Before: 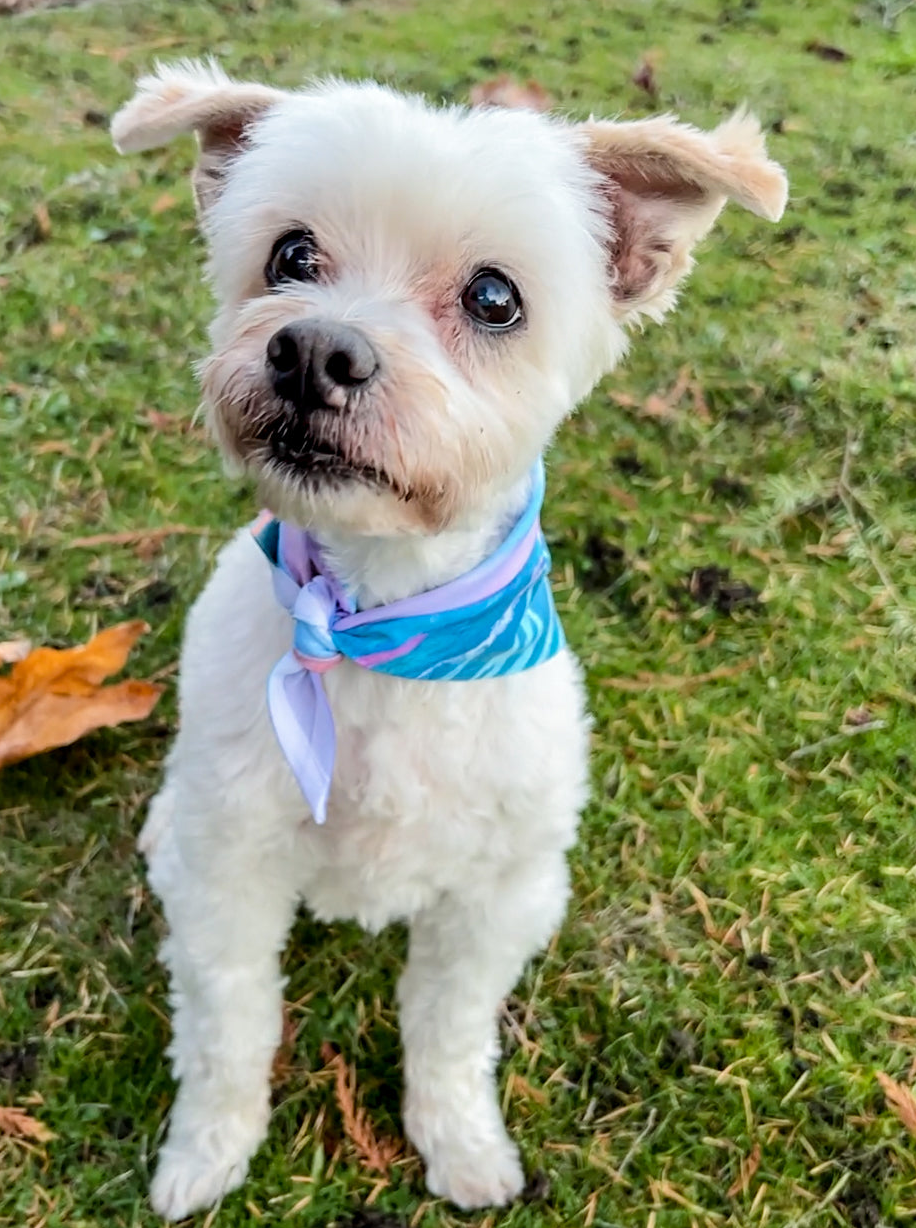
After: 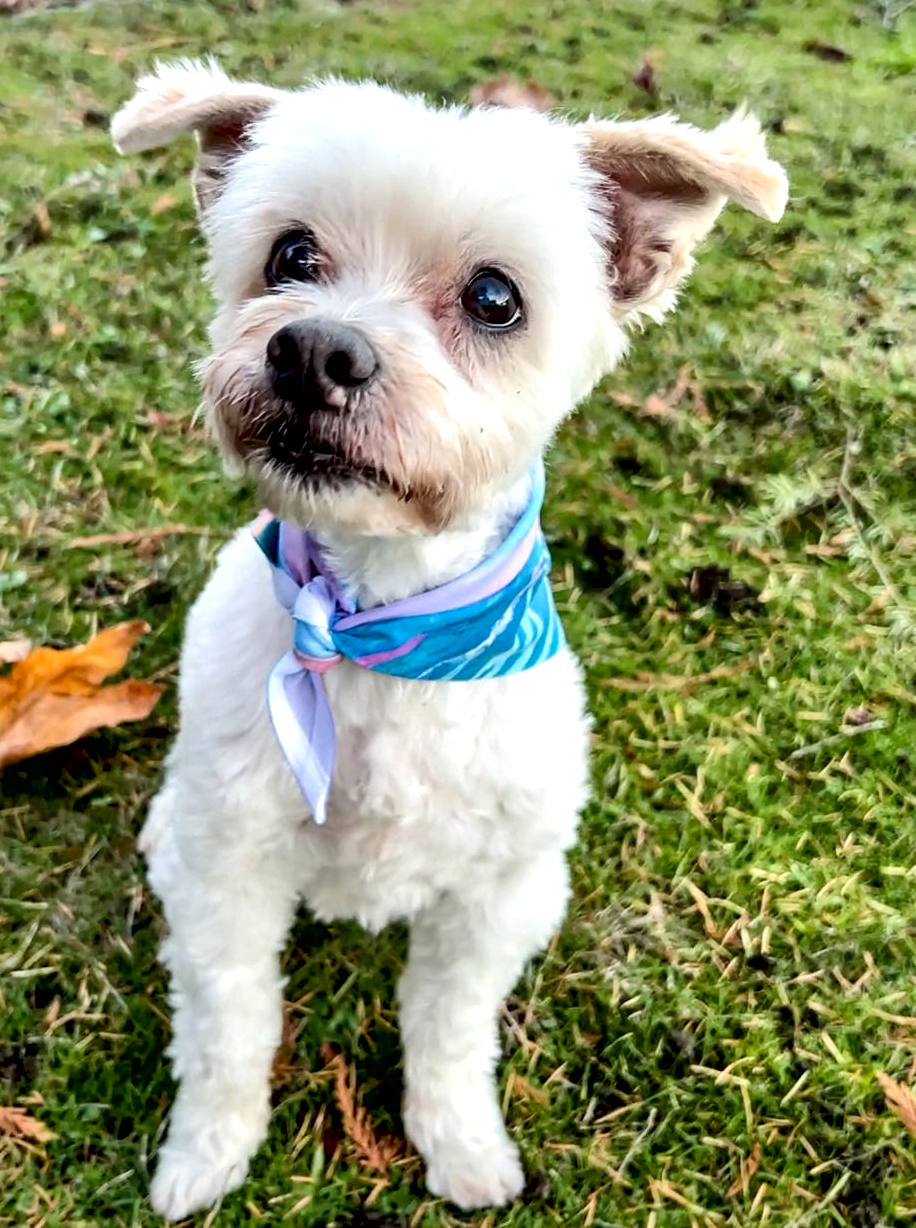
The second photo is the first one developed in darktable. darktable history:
exposure: black level correction 0.007, exposure 0.156 EV, compensate highlight preservation false
local contrast: mode bilateral grid, contrast 69, coarseness 76, detail 181%, midtone range 0.2
